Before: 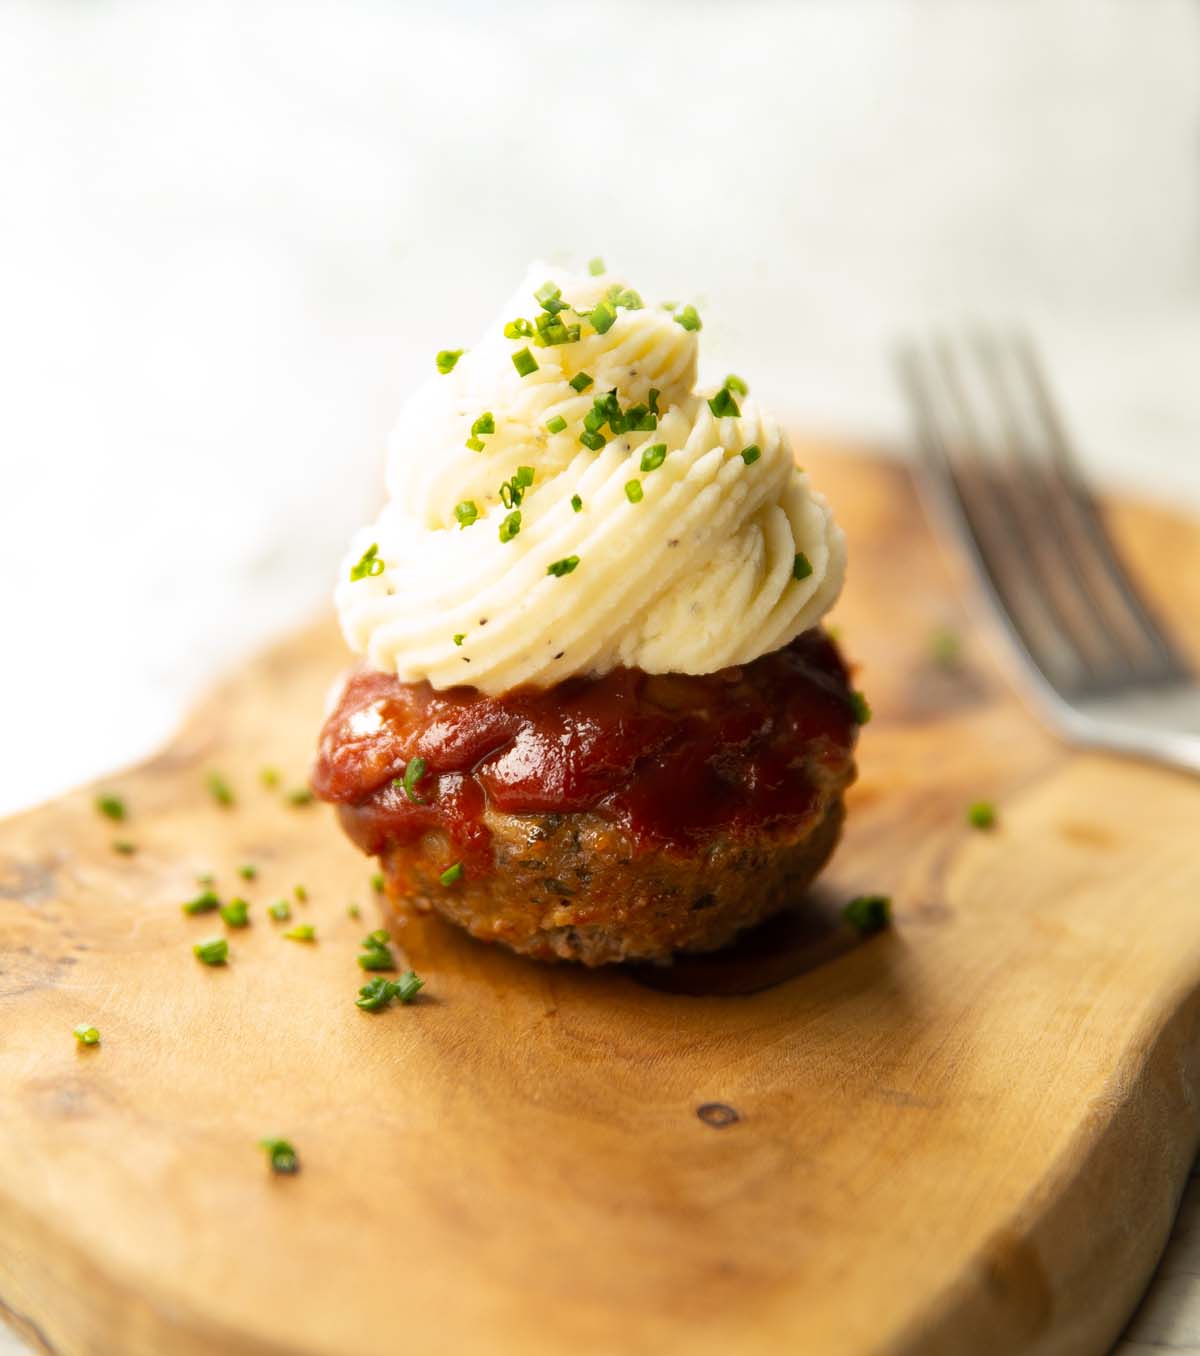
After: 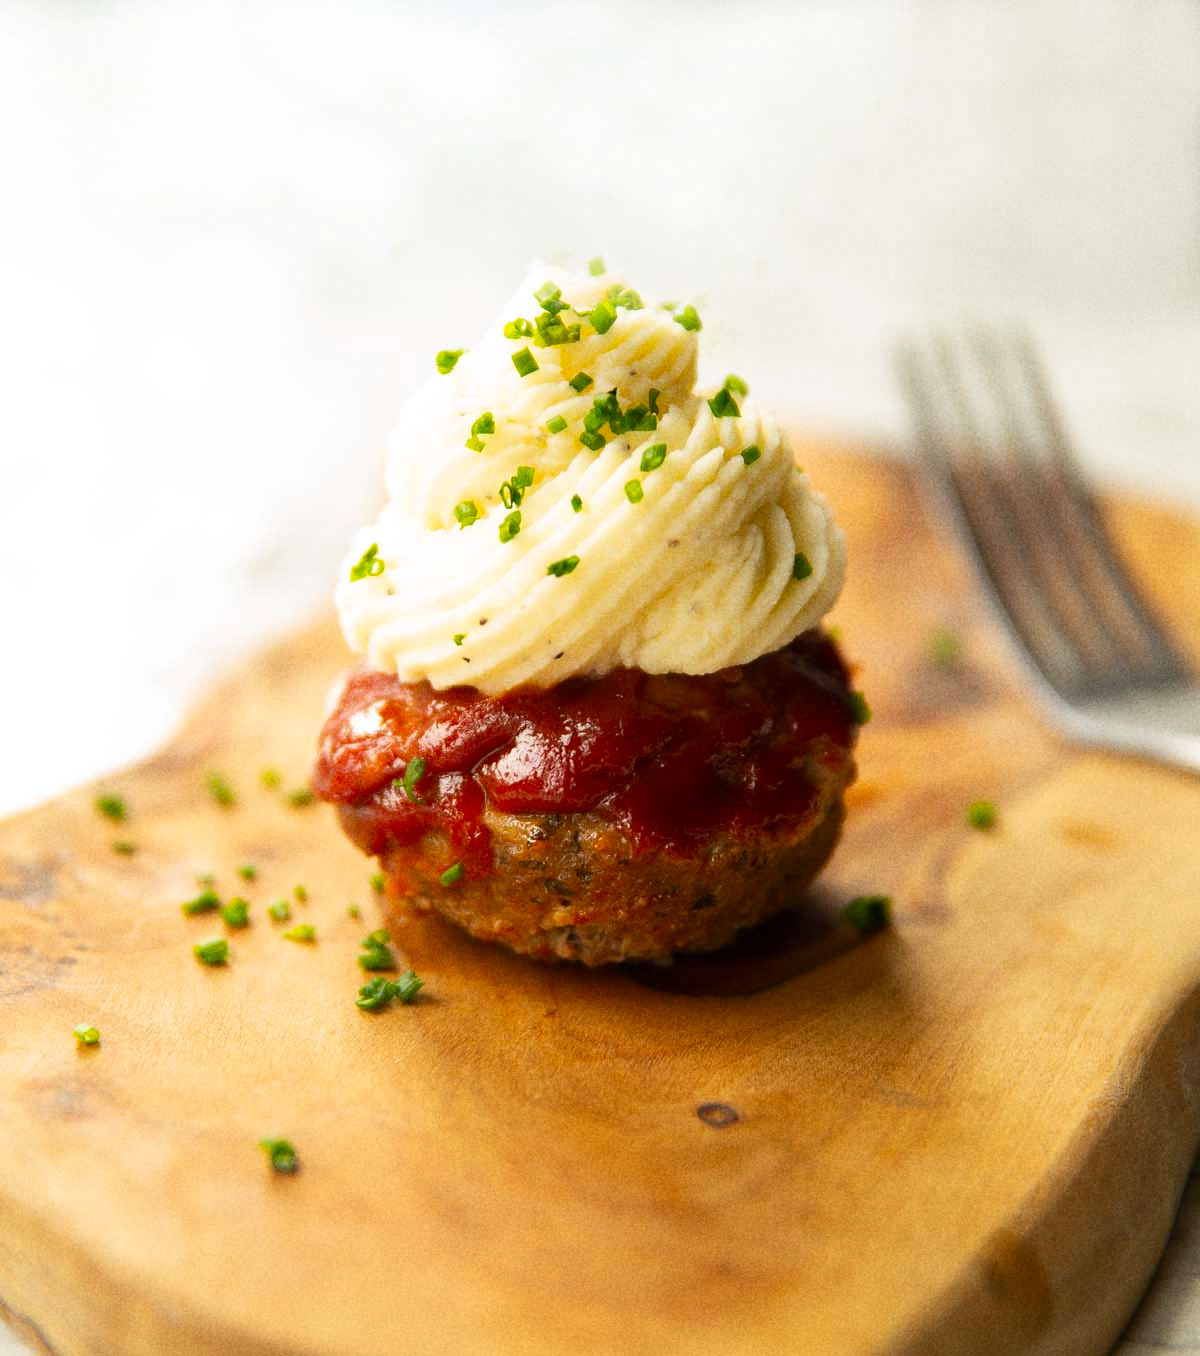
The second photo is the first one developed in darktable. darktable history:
grain: coarseness 22.88 ISO
contrast brightness saturation: saturation 0.18
